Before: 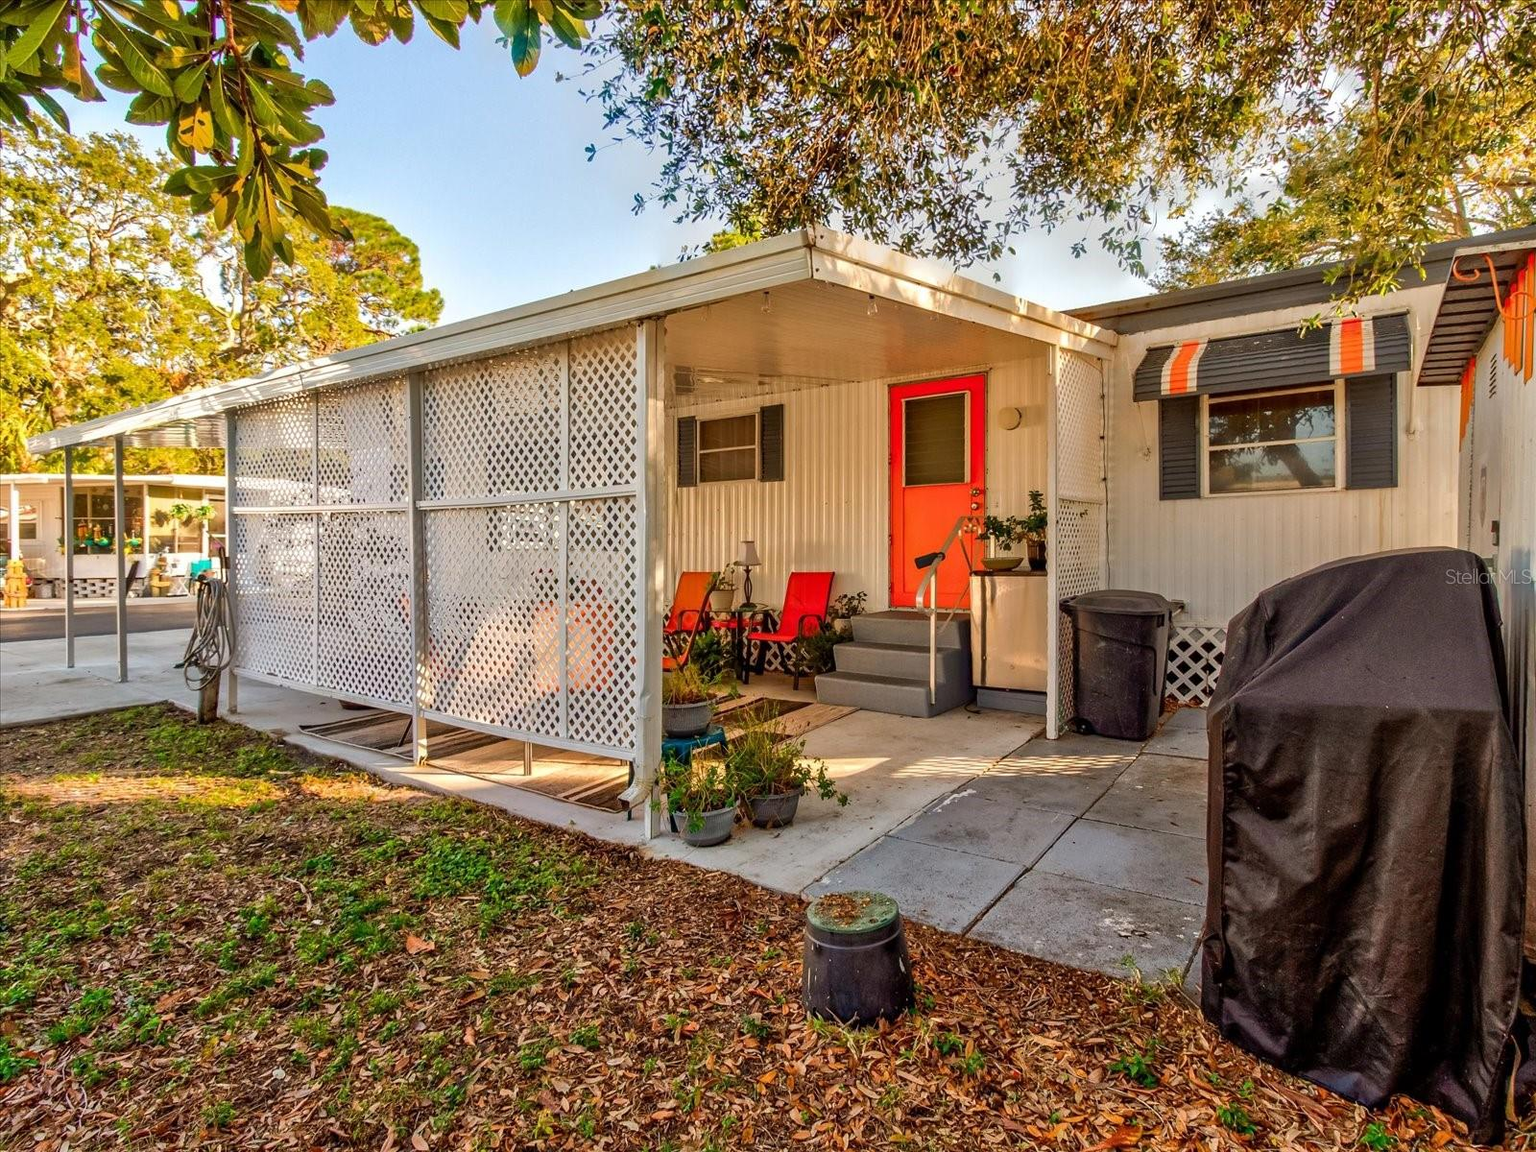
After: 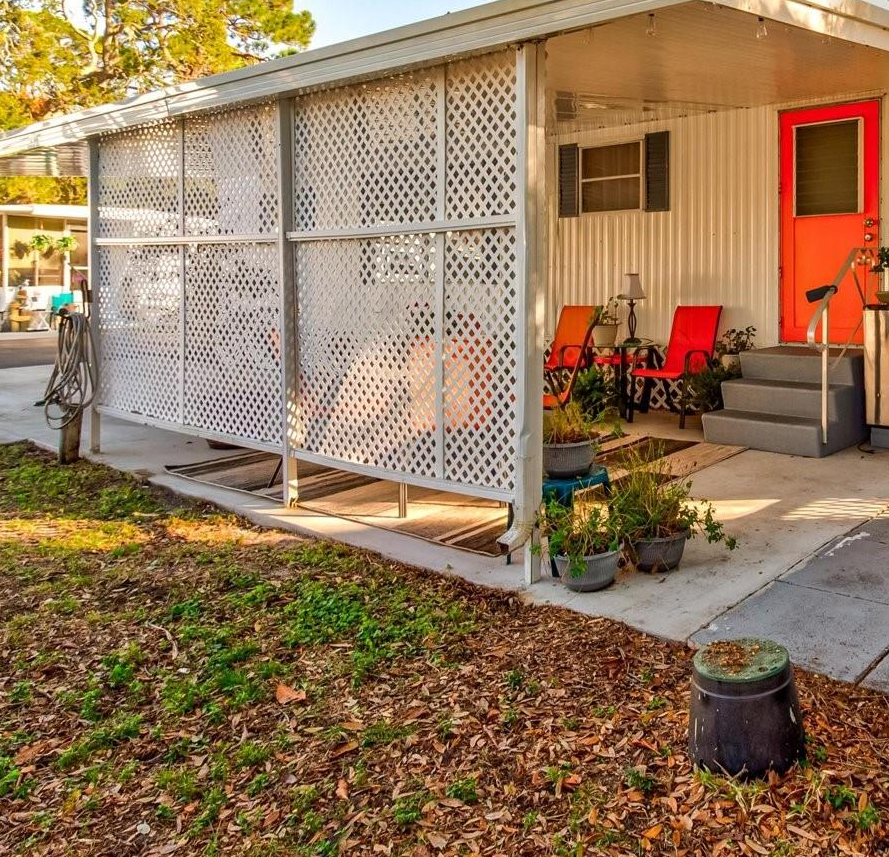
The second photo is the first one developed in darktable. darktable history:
crop: left 9.215%, top 24.192%, right 34.908%, bottom 4.338%
